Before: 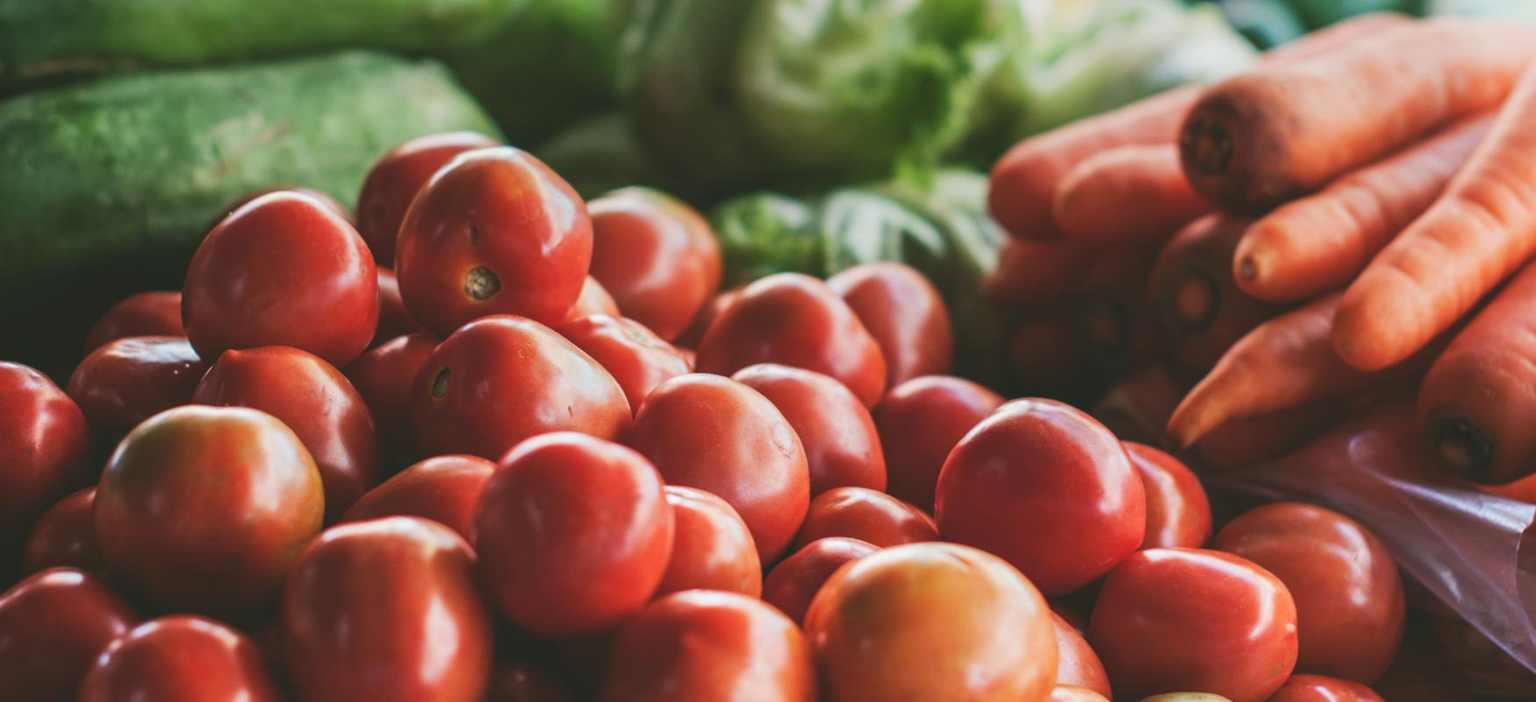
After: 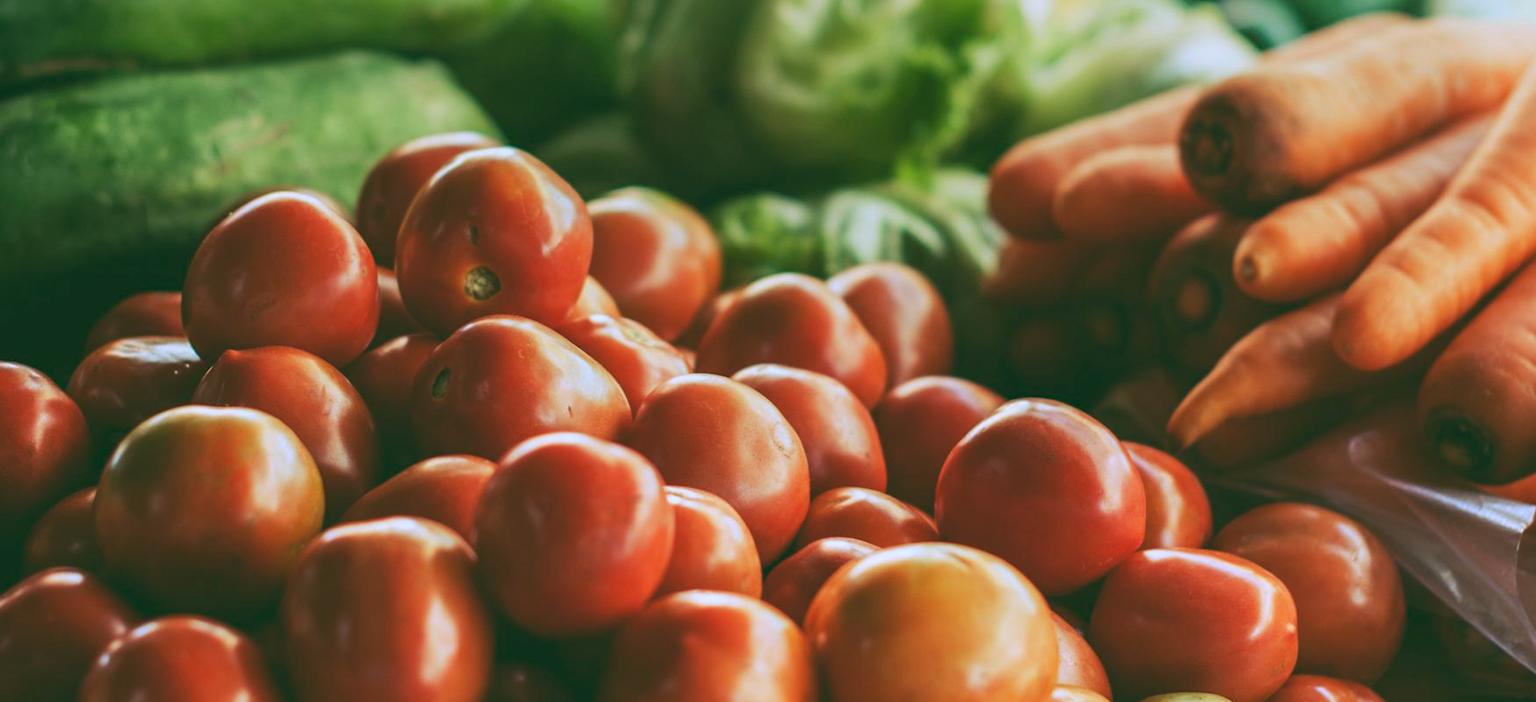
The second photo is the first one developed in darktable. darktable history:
exposure: black level correction 0, exposure 0.3 EV, compensate highlight preservation false
rgb curve: curves: ch0 [(0.123, 0.061) (0.995, 0.887)]; ch1 [(0.06, 0.116) (1, 0.906)]; ch2 [(0, 0) (0.824, 0.69) (1, 1)], mode RGB, independent channels, compensate middle gray true
